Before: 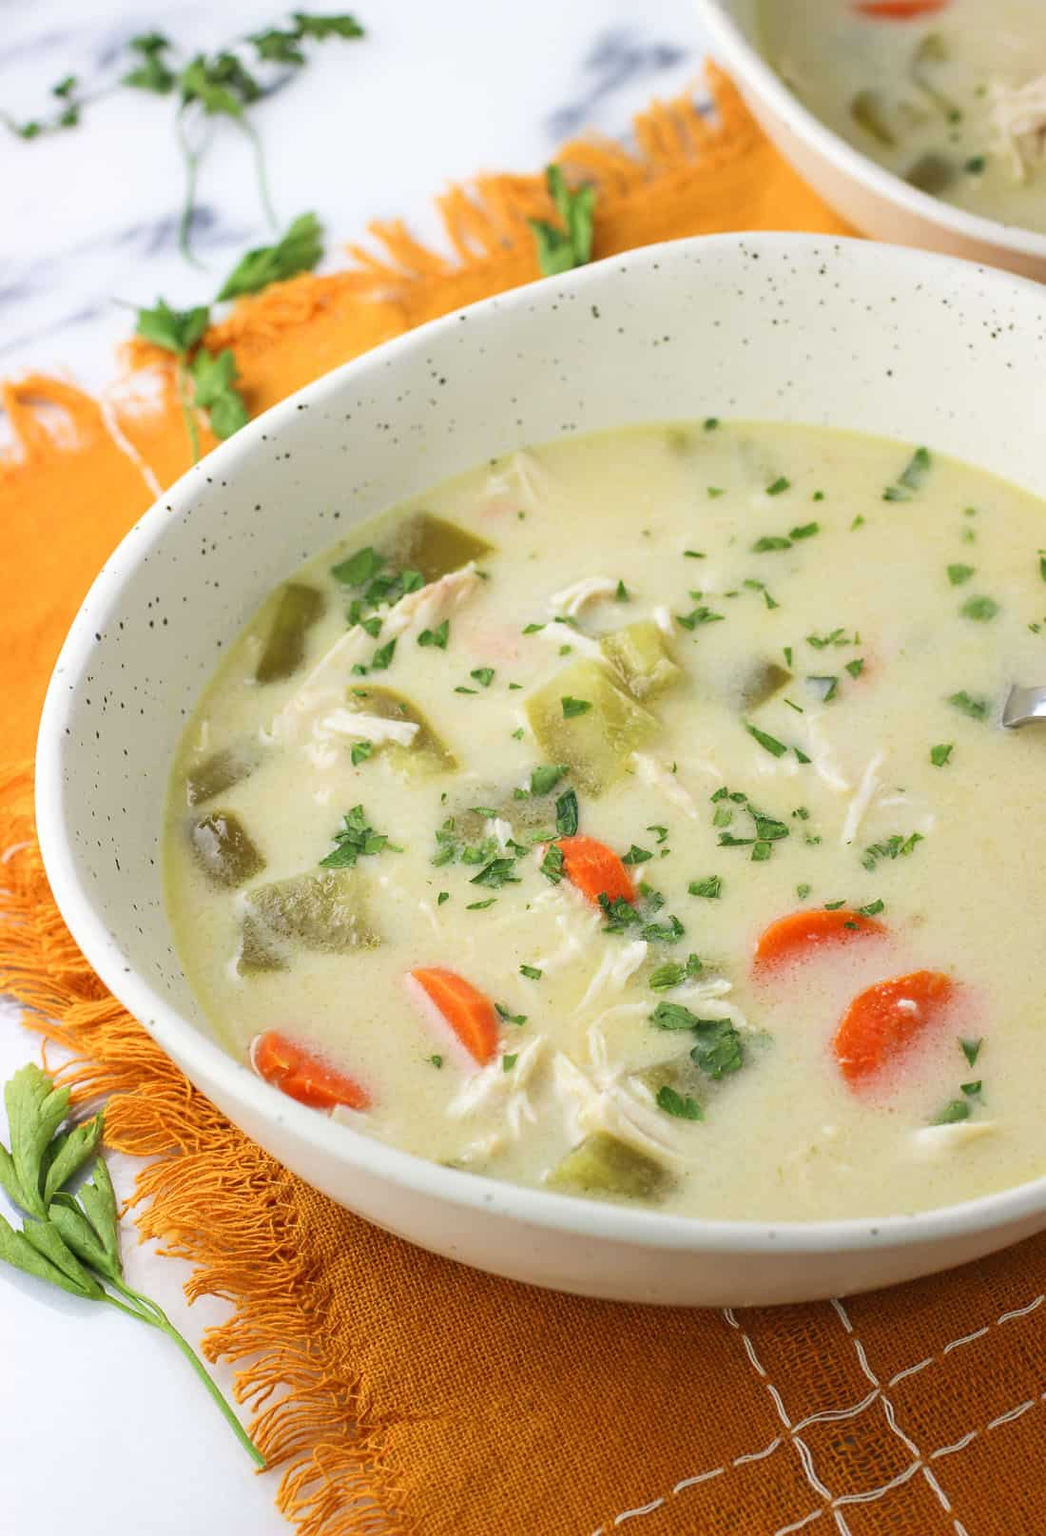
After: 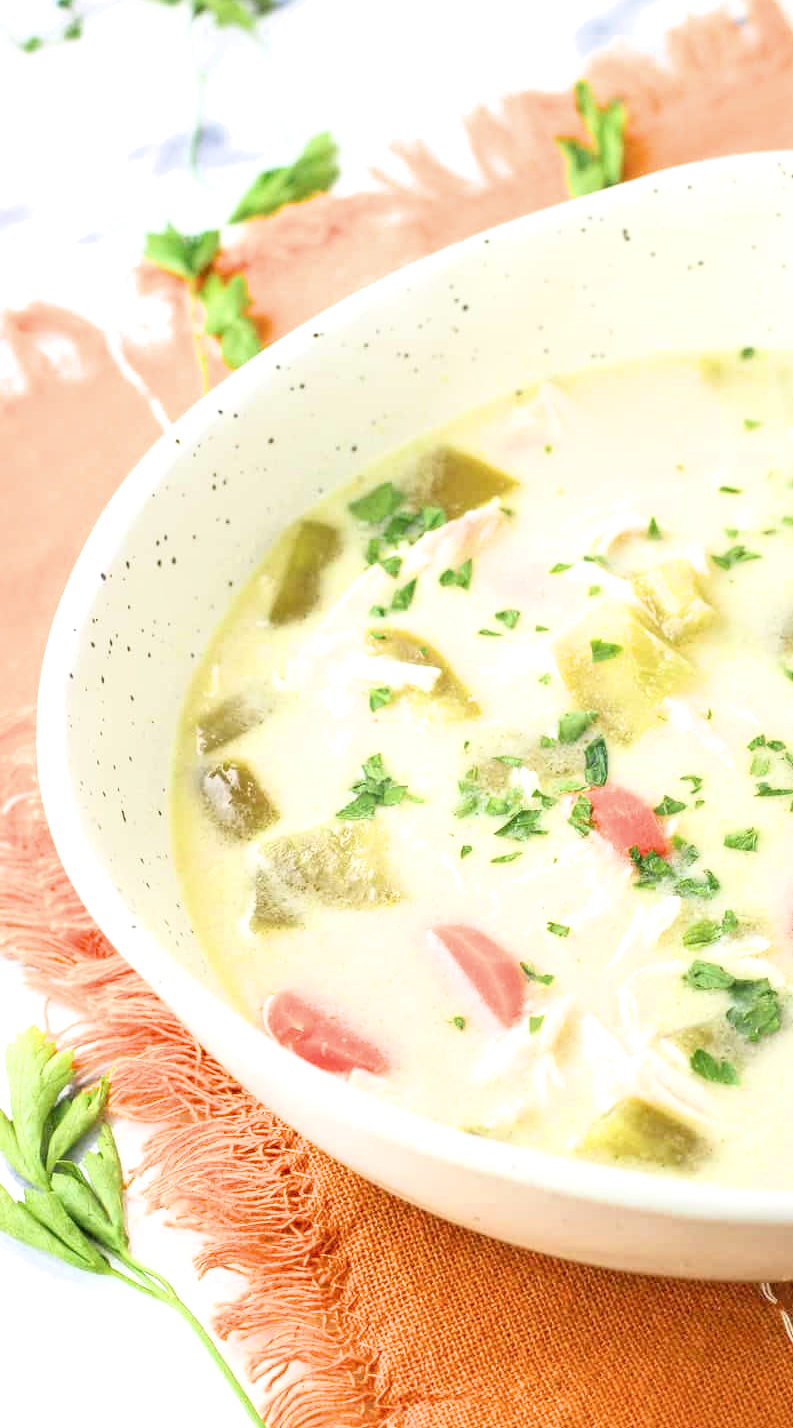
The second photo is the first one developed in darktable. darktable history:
exposure: black level correction 0, exposure 1.704 EV, compensate highlight preservation false
local contrast: on, module defaults
crop: top 5.778%, right 27.889%, bottom 5.743%
filmic rgb: middle gray luminance 18.38%, black relative exposure -8.91 EV, white relative exposure 3.73 EV, target black luminance 0%, hardness 4.86, latitude 67.7%, contrast 0.94, highlights saturation mix 21.3%, shadows ↔ highlights balance 21.04%
